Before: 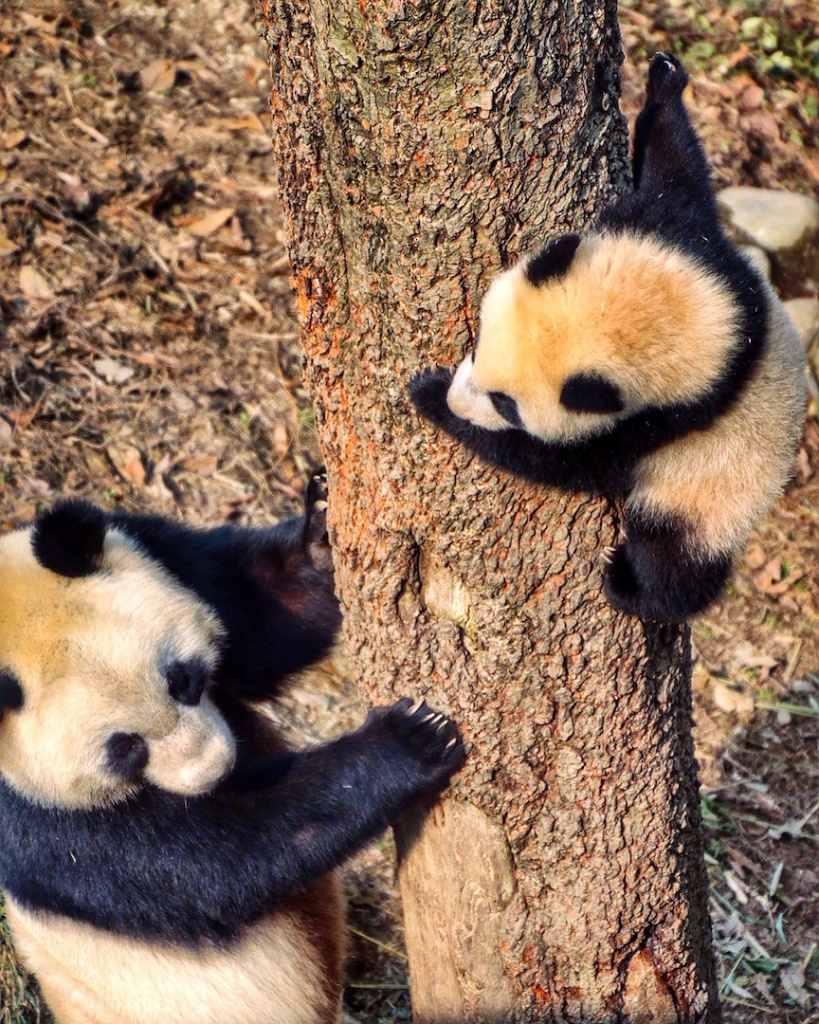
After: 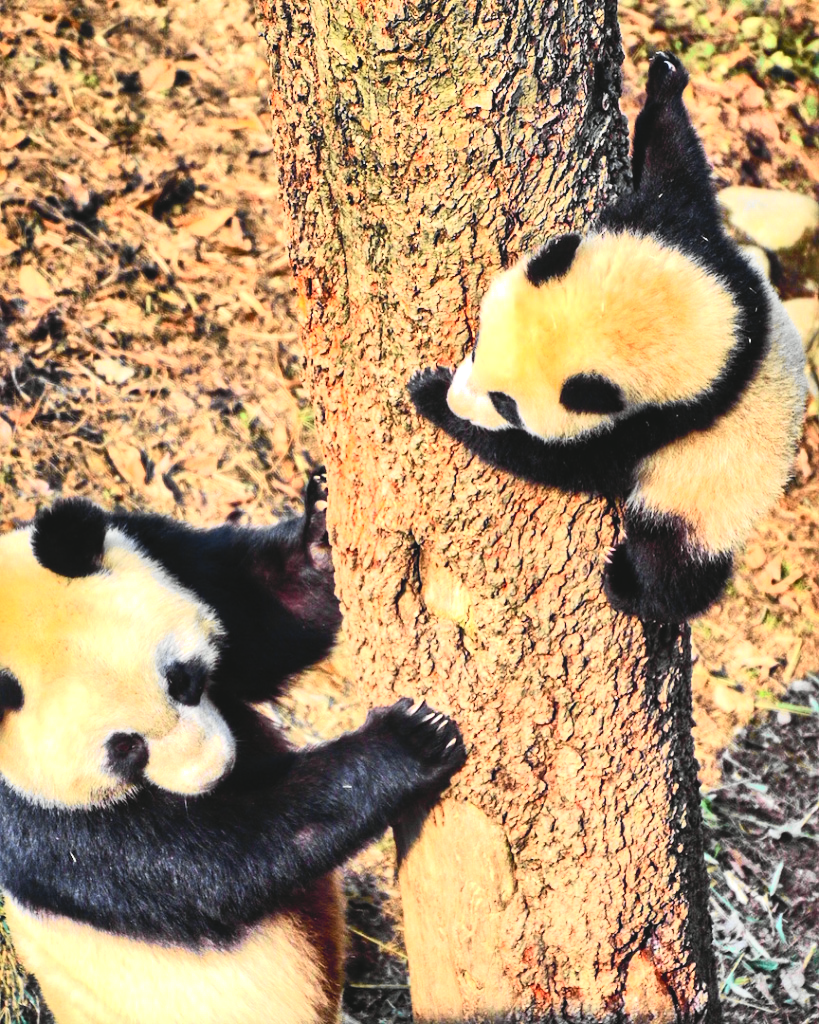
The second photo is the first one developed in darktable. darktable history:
tone equalizer: -8 EV -0.75 EV, -7 EV -0.7 EV, -6 EV -0.6 EV, -5 EV -0.4 EV, -3 EV 0.4 EV, -2 EV 0.6 EV, -1 EV 0.7 EV, +0 EV 0.75 EV, edges refinement/feathering 500, mask exposure compensation -1.57 EV, preserve details no
tone curve: curves: ch0 [(0, 0) (0.055, 0.057) (0.258, 0.307) (0.434, 0.543) (0.517, 0.657) (0.745, 0.874) (1, 1)]; ch1 [(0, 0) (0.346, 0.307) (0.418, 0.383) (0.46, 0.439) (0.482, 0.493) (0.502, 0.497) (0.517, 0.506) (0.55, 0.561) (0.588, 0.61) (0.646, 0.688) (1, 1)]; ch2 [(0, 0) (0.346, 0.34) (0.431, 0.45) (0.485, 0.499) (0.5, 0.503) (0.527, 0.508) (0.545, 0.562) (0.679, 0.706) (1, 1)], color space Lab, independent channels, preserve colors none
contrast brightness saturation: contrast -0.1, brightness 0.05, saturation 0.08
